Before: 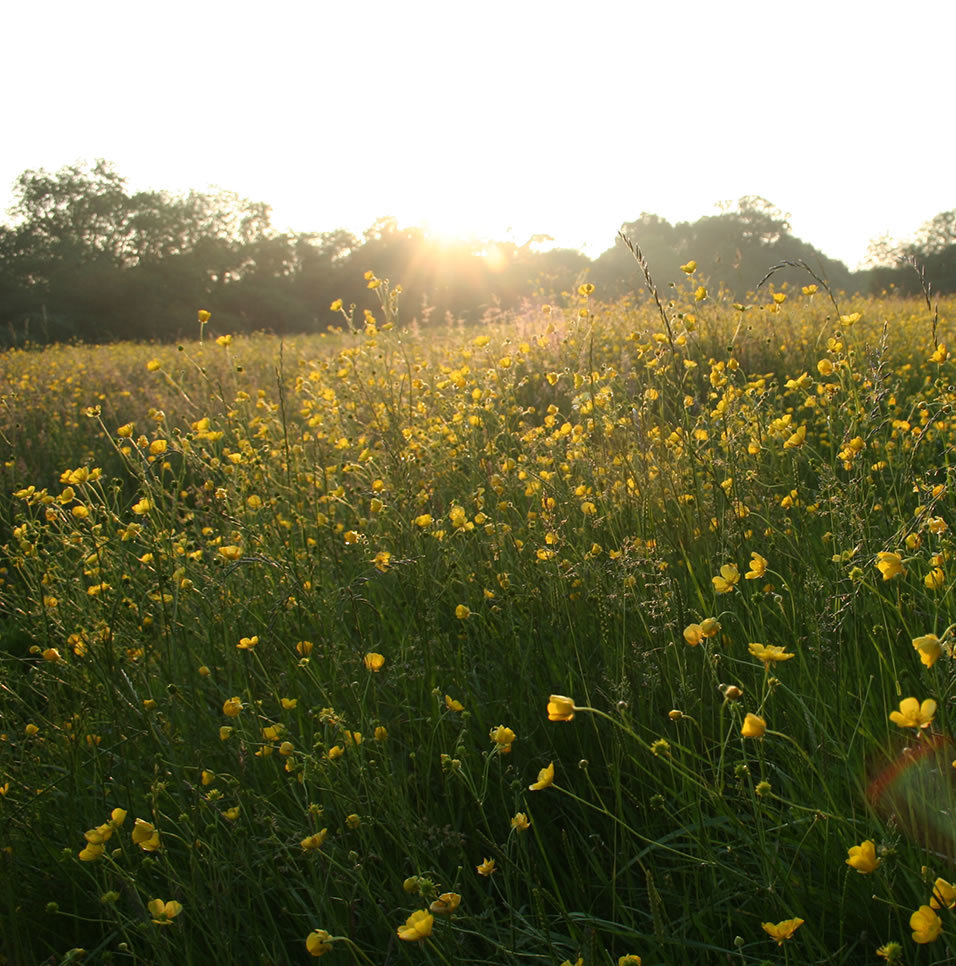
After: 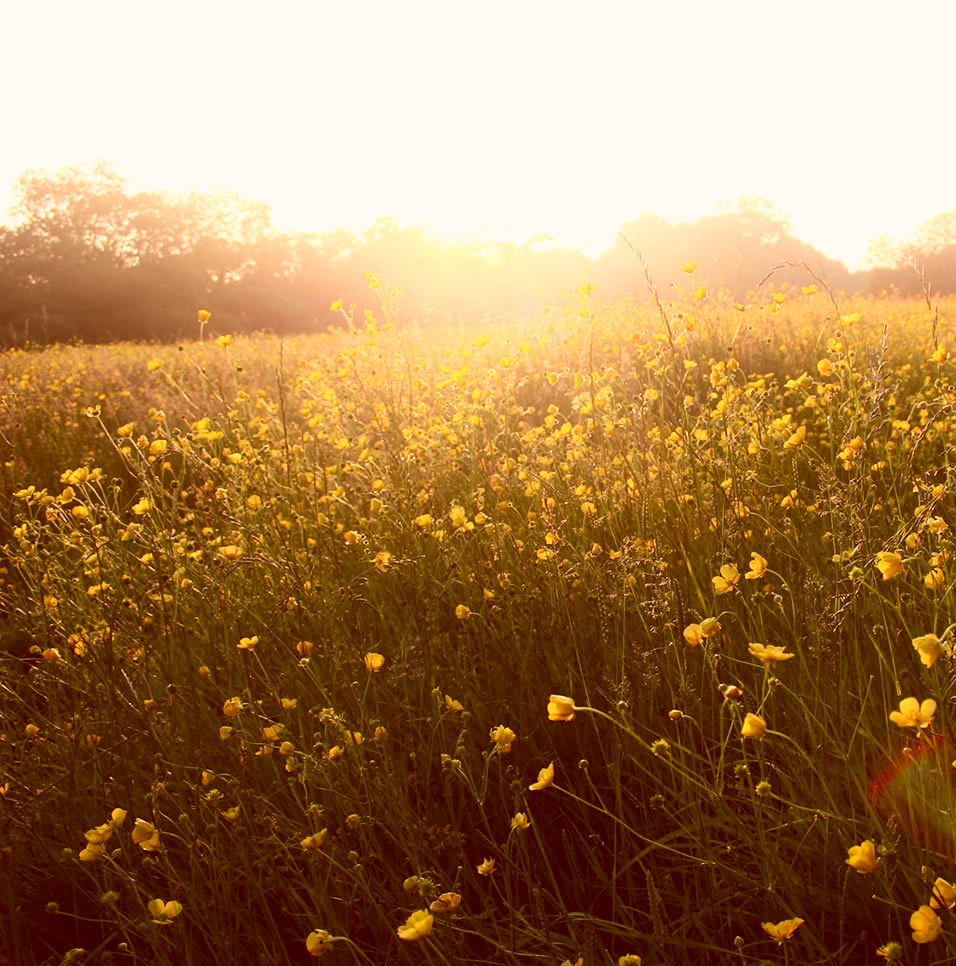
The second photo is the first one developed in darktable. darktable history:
color correction: highlights a* 9.03, highlights b* 8.71, shadows a* 40, shadows b* 40, saturation 0.8
bloom: on, module defaults
contrast brightness saturation: contrast 0.2, brightness 0.16, saturation 0.22
